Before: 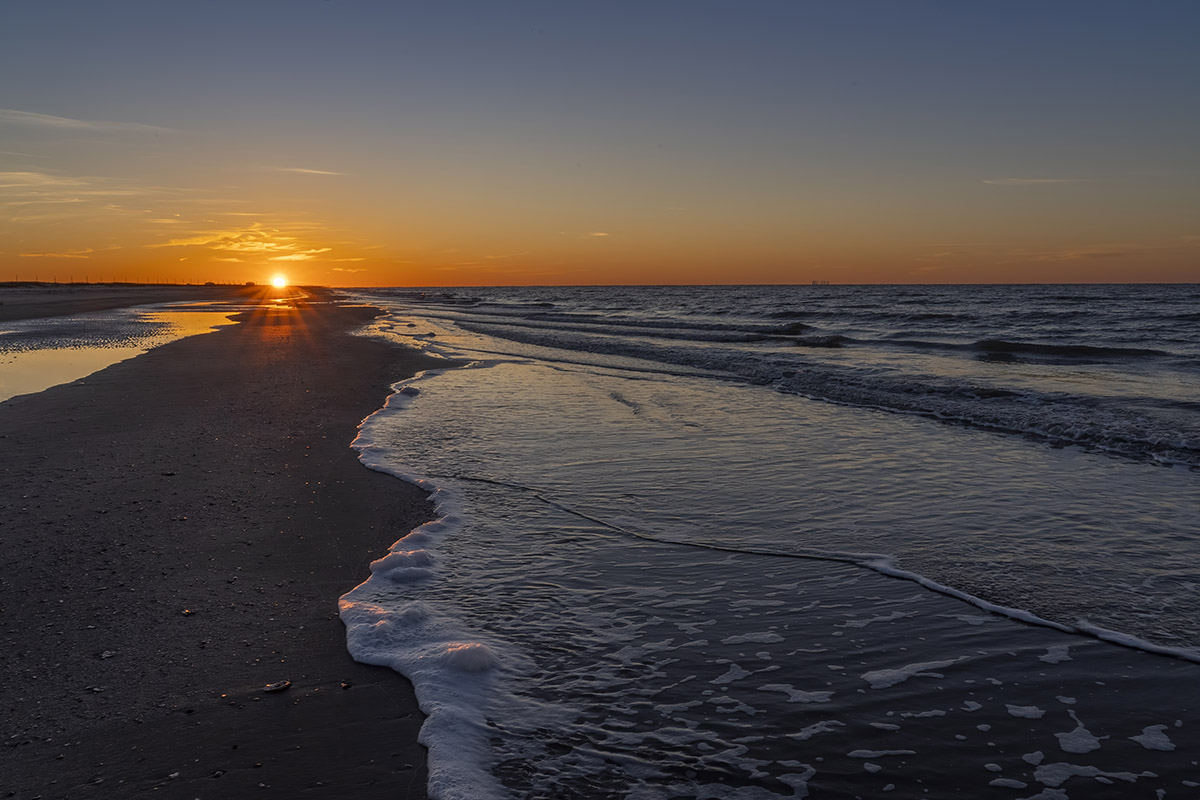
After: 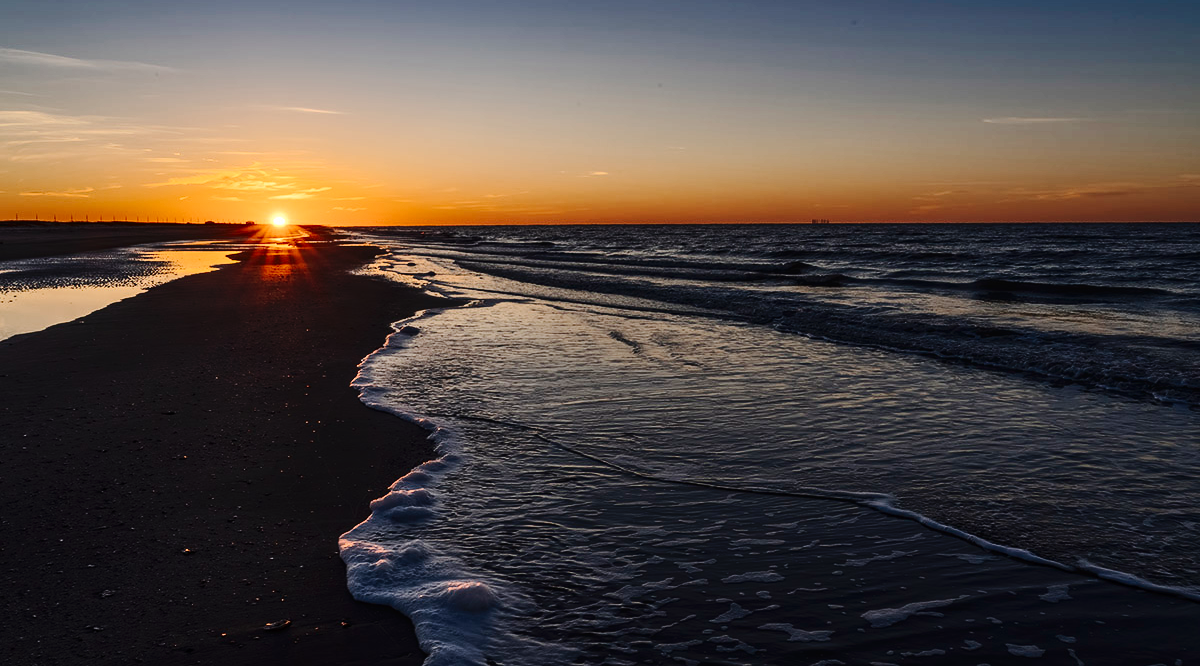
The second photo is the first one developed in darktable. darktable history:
crop: top 7.625%, bottom 8.027%
contrast brightness saturation: contrast 0.39, brightness 0.1
tone curve: curves: ch0 [(0, 0) (0.003, 0.012) (0.011, 0.014) (0.025, 0.02) (0.044, 0.034) (0.069, 0.047) (0.1, 0.063) (0.136, 0.086) (0.177, 0.131) (0.224, 0.183) (0.277, 0.243) (0.335, 0.317) (0.399, 0.403) (0.468, 0.488) (0.543, 0.573) (0.623, 0.649) (0.709, 0.718) (0.801, 0.795) (0.898, 0.872) (1, 1)], preserve colors none
